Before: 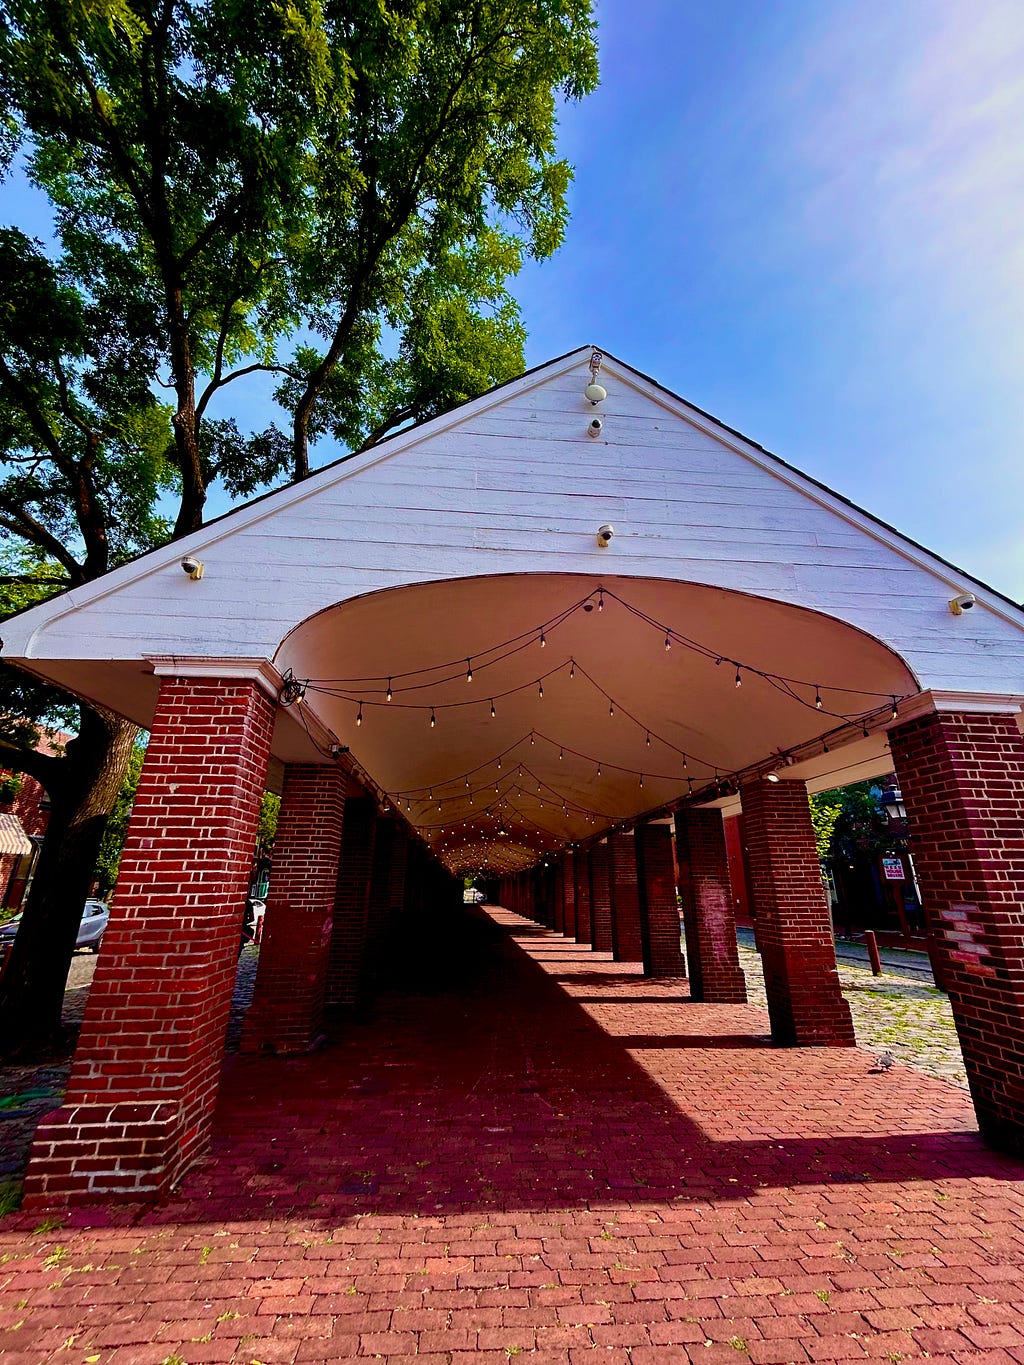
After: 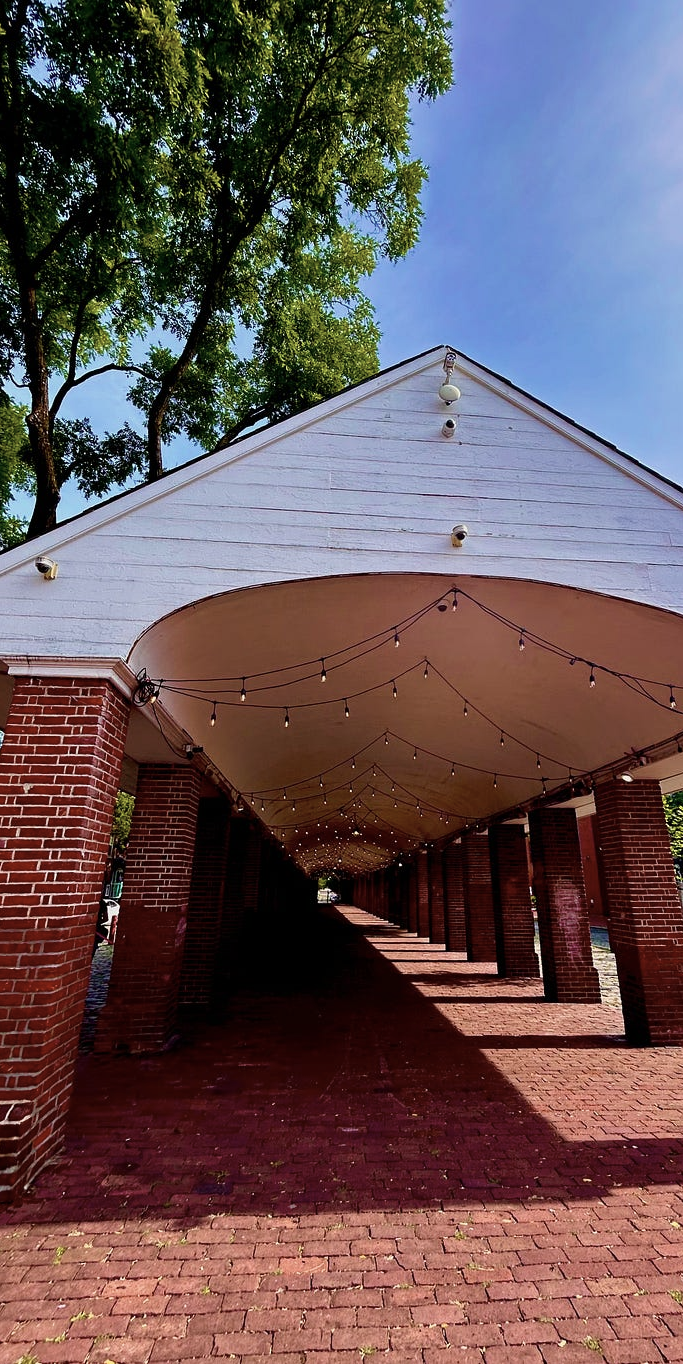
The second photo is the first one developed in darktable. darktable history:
contrast brightness saturation: contrast 0.063, brightness -0.006, saturation -0.248
crop and rotate: left 14.292%, right 19%
